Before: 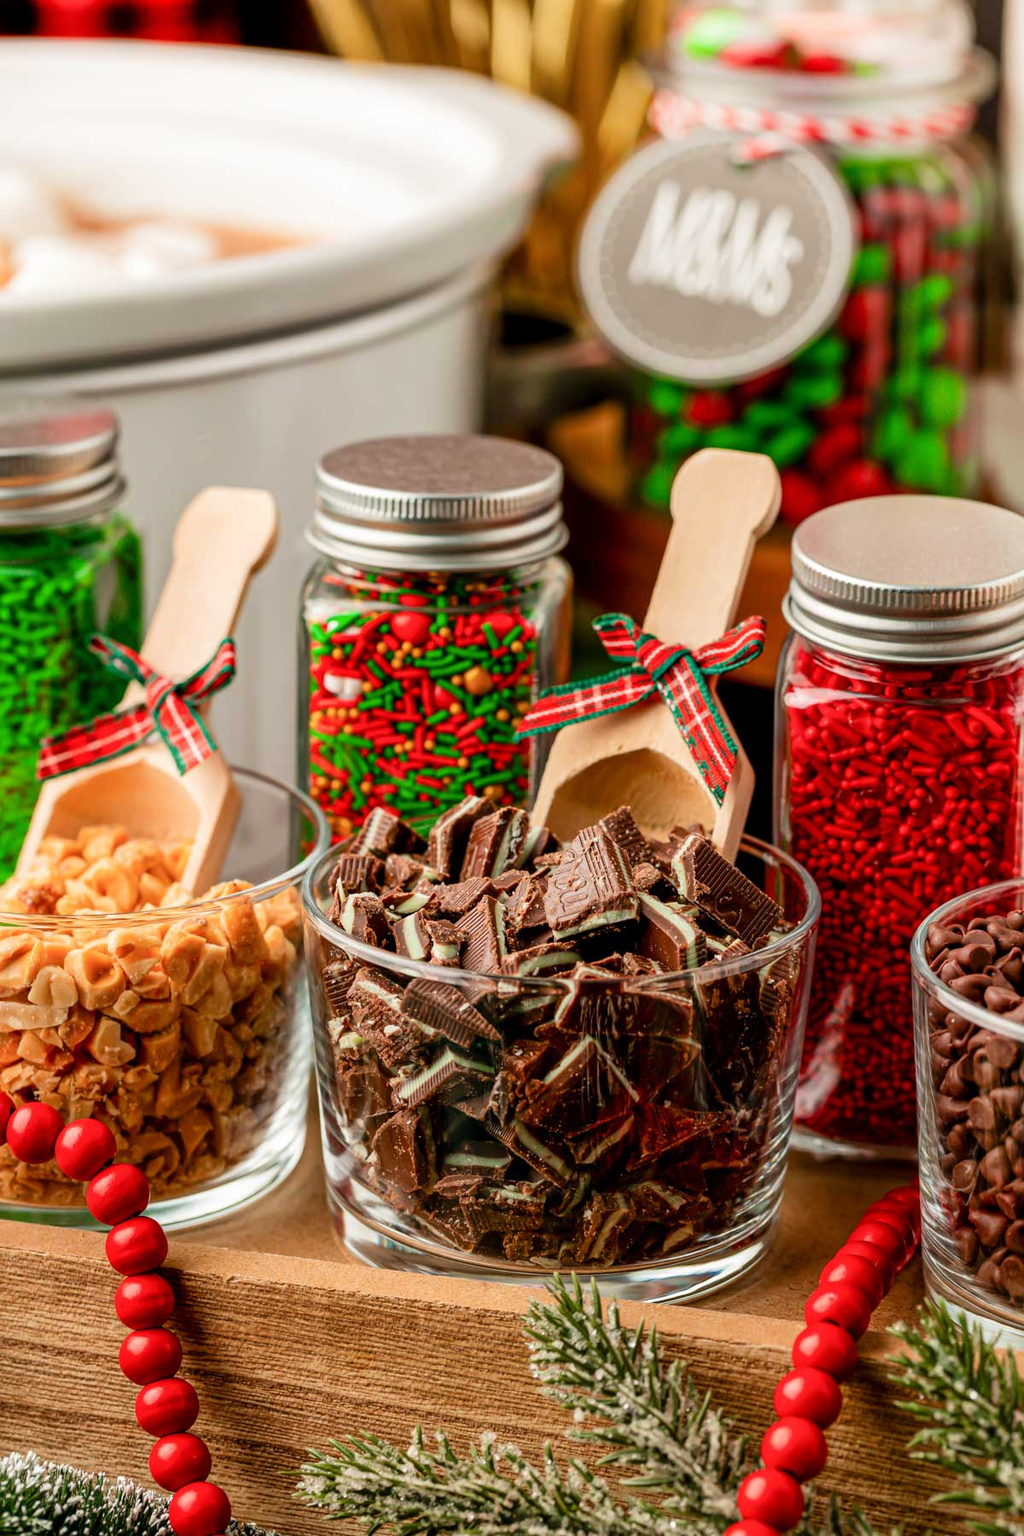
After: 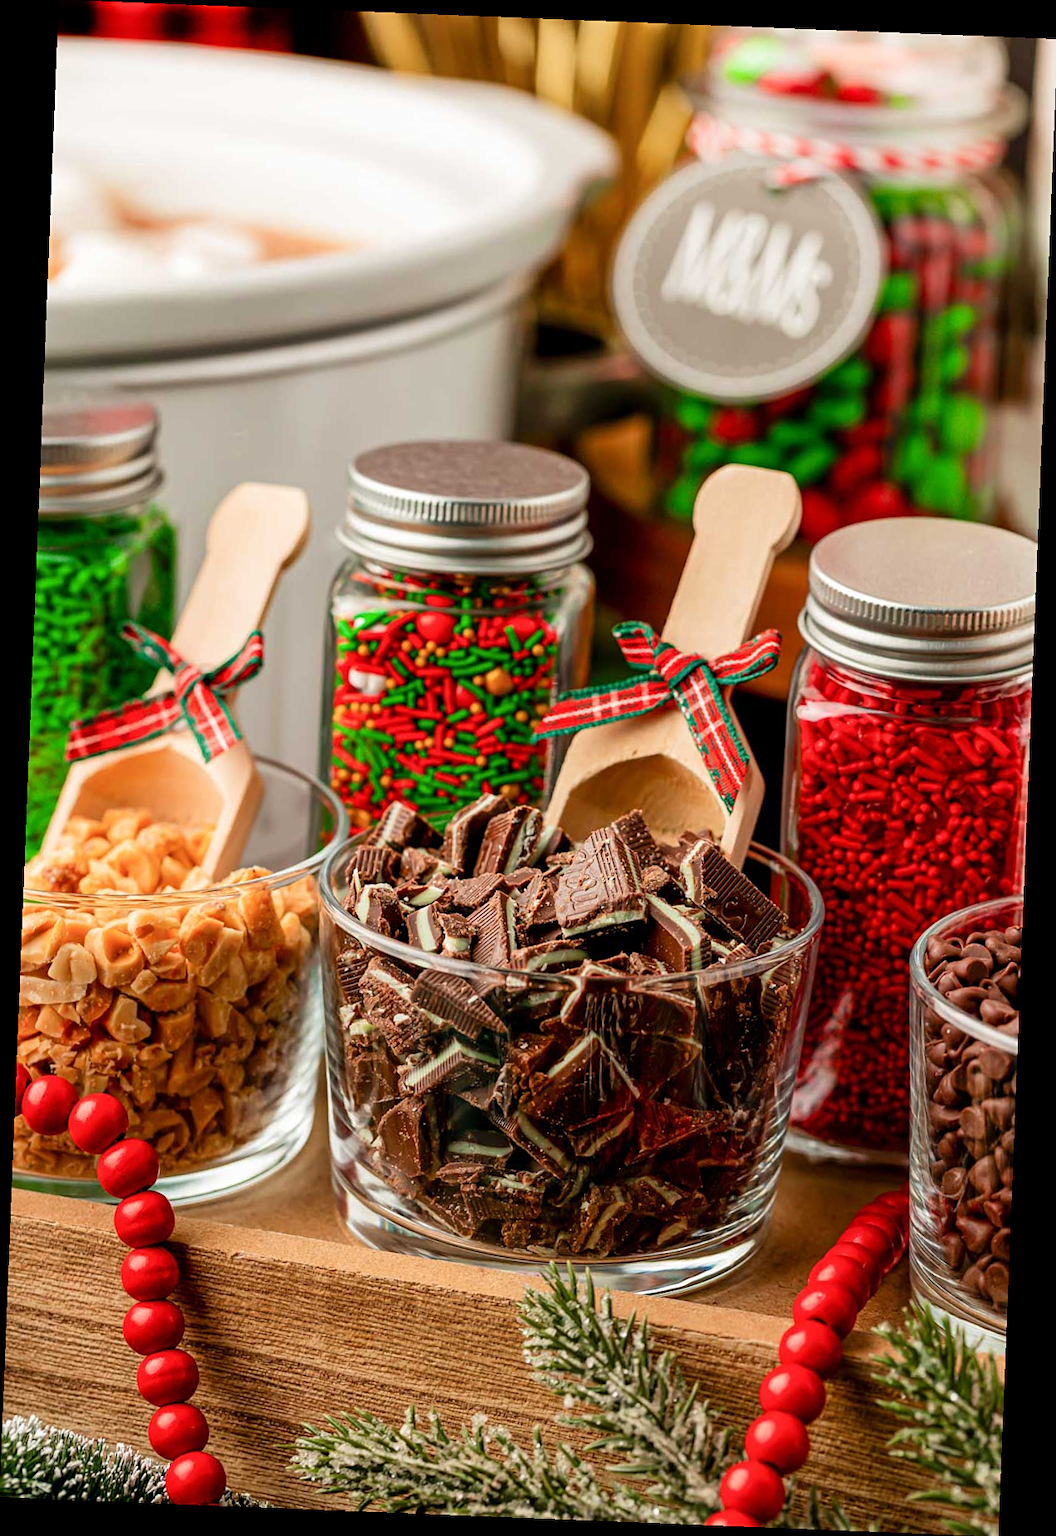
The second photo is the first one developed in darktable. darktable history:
rotate and perspective: rotation 2.27°, automatic cropping off
sharpen: amount 0.2
